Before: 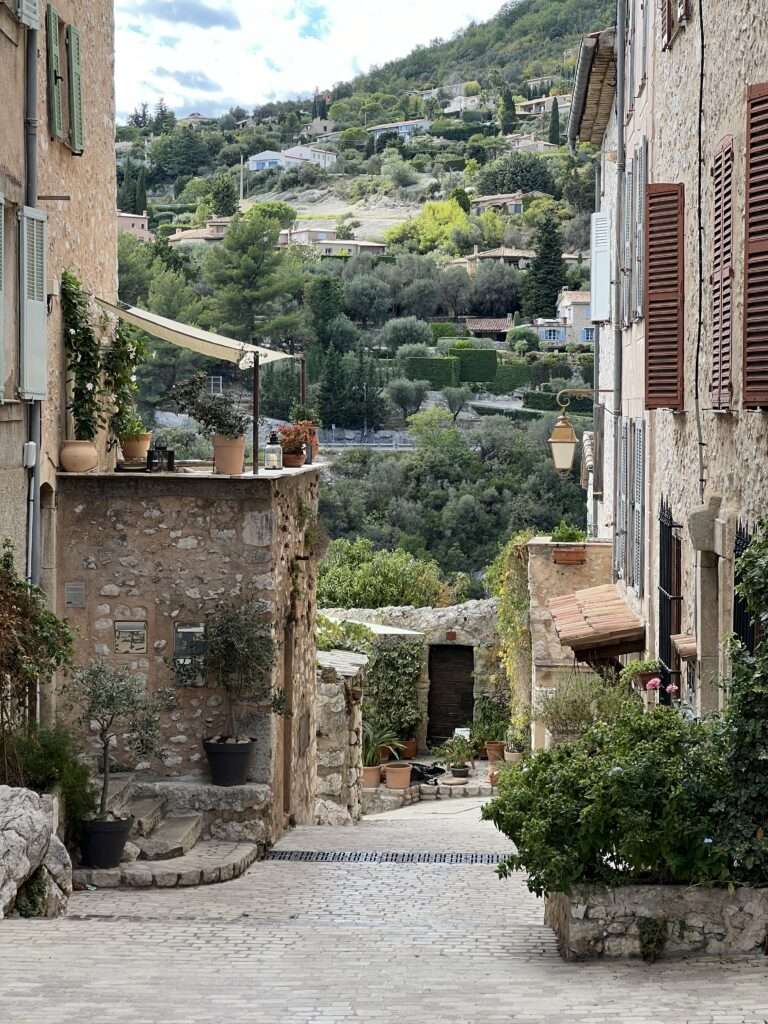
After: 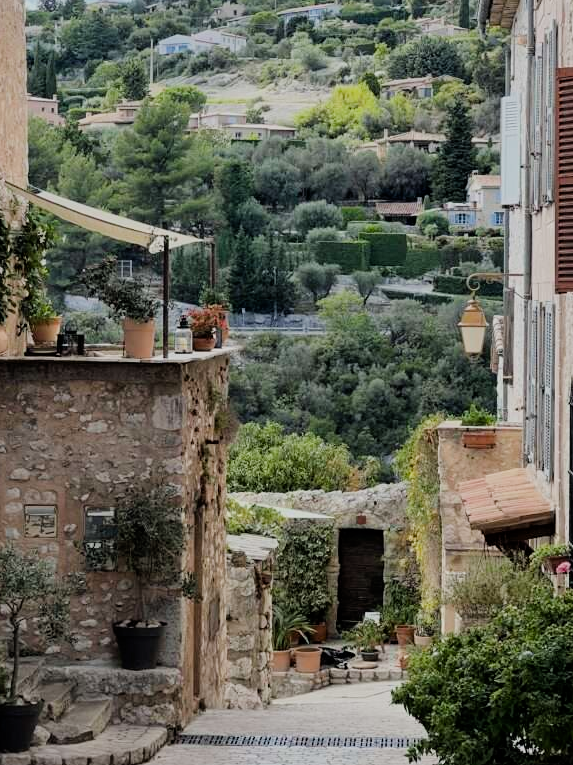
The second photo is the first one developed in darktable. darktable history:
crop and rotate: left 11.831%, top 11.346%, right 13.429%, bottom 13.899%
filmic rgb: black relative exposure -7.65 EV, white relative exposure 4.56 EV, hardness 3.61
